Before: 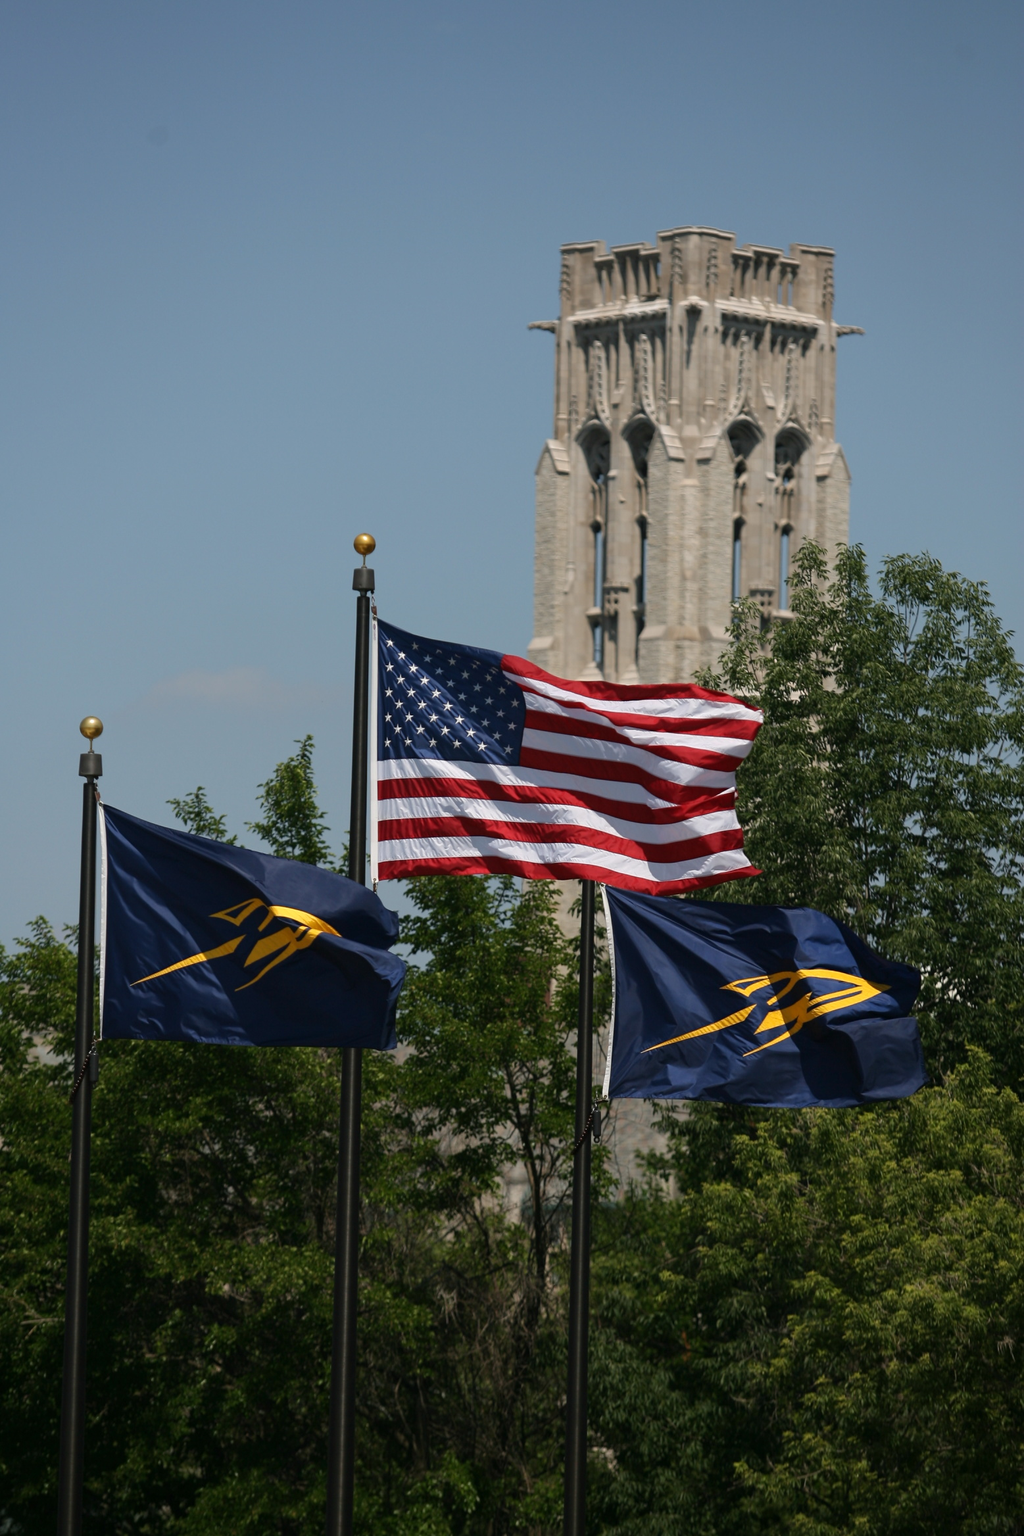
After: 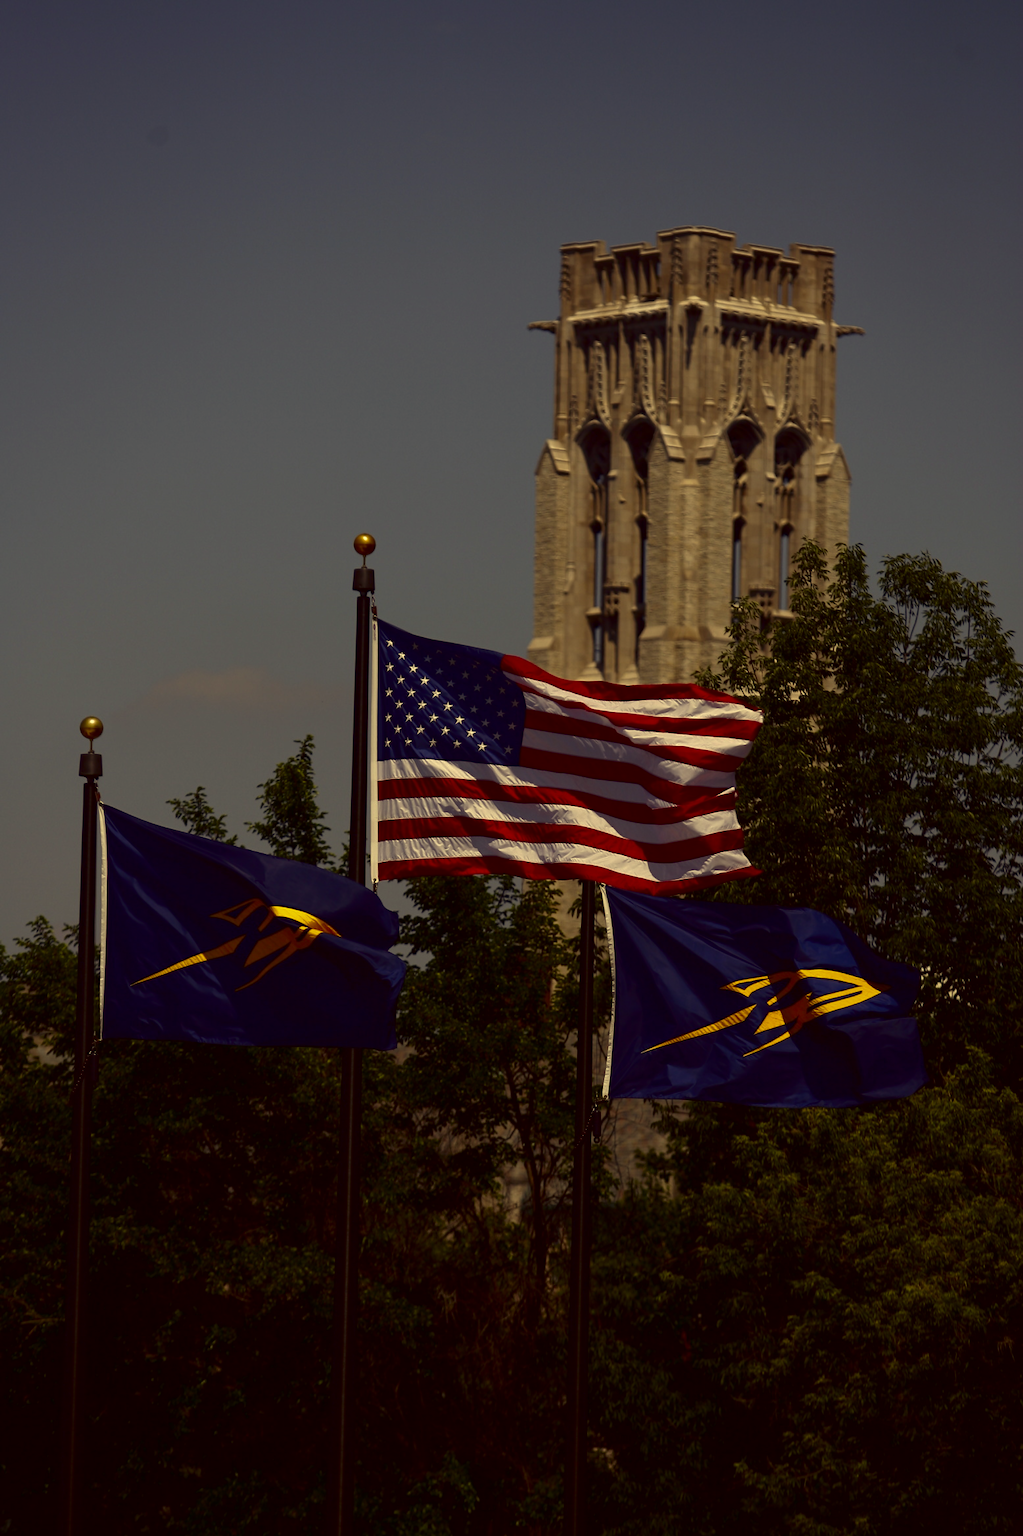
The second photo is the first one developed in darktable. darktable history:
contrast brightness saturation: brightness -0.507
color correction: highlights a* -0.355, highlights b* 39.54, shadows a* 9.66, shadows b* -0.3
